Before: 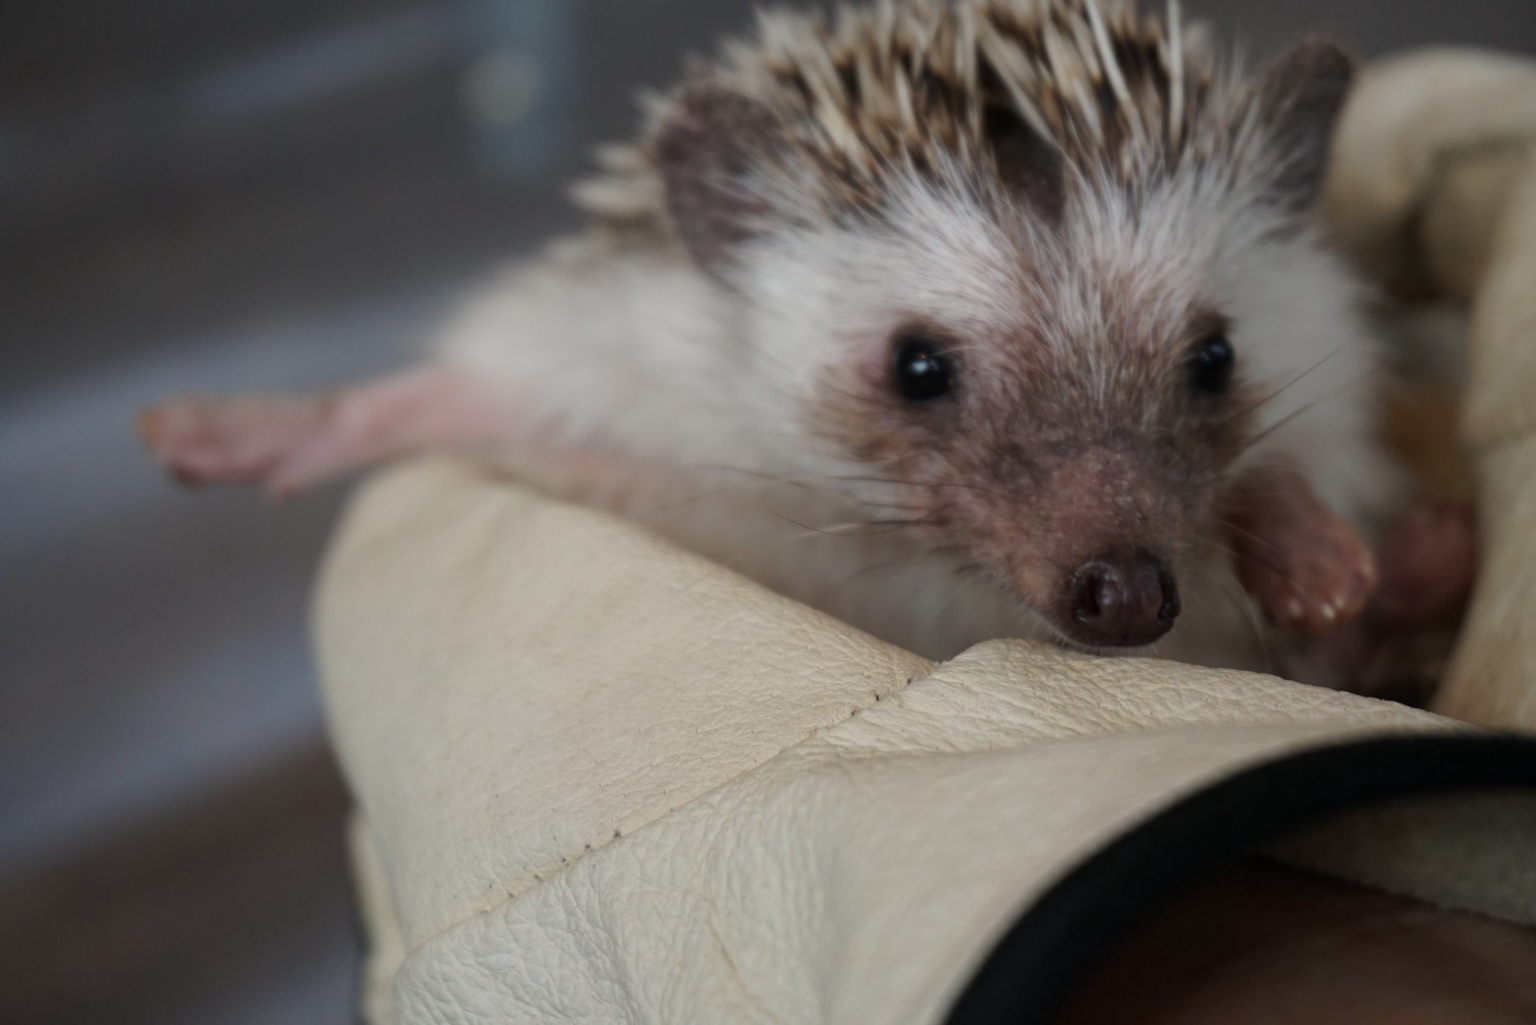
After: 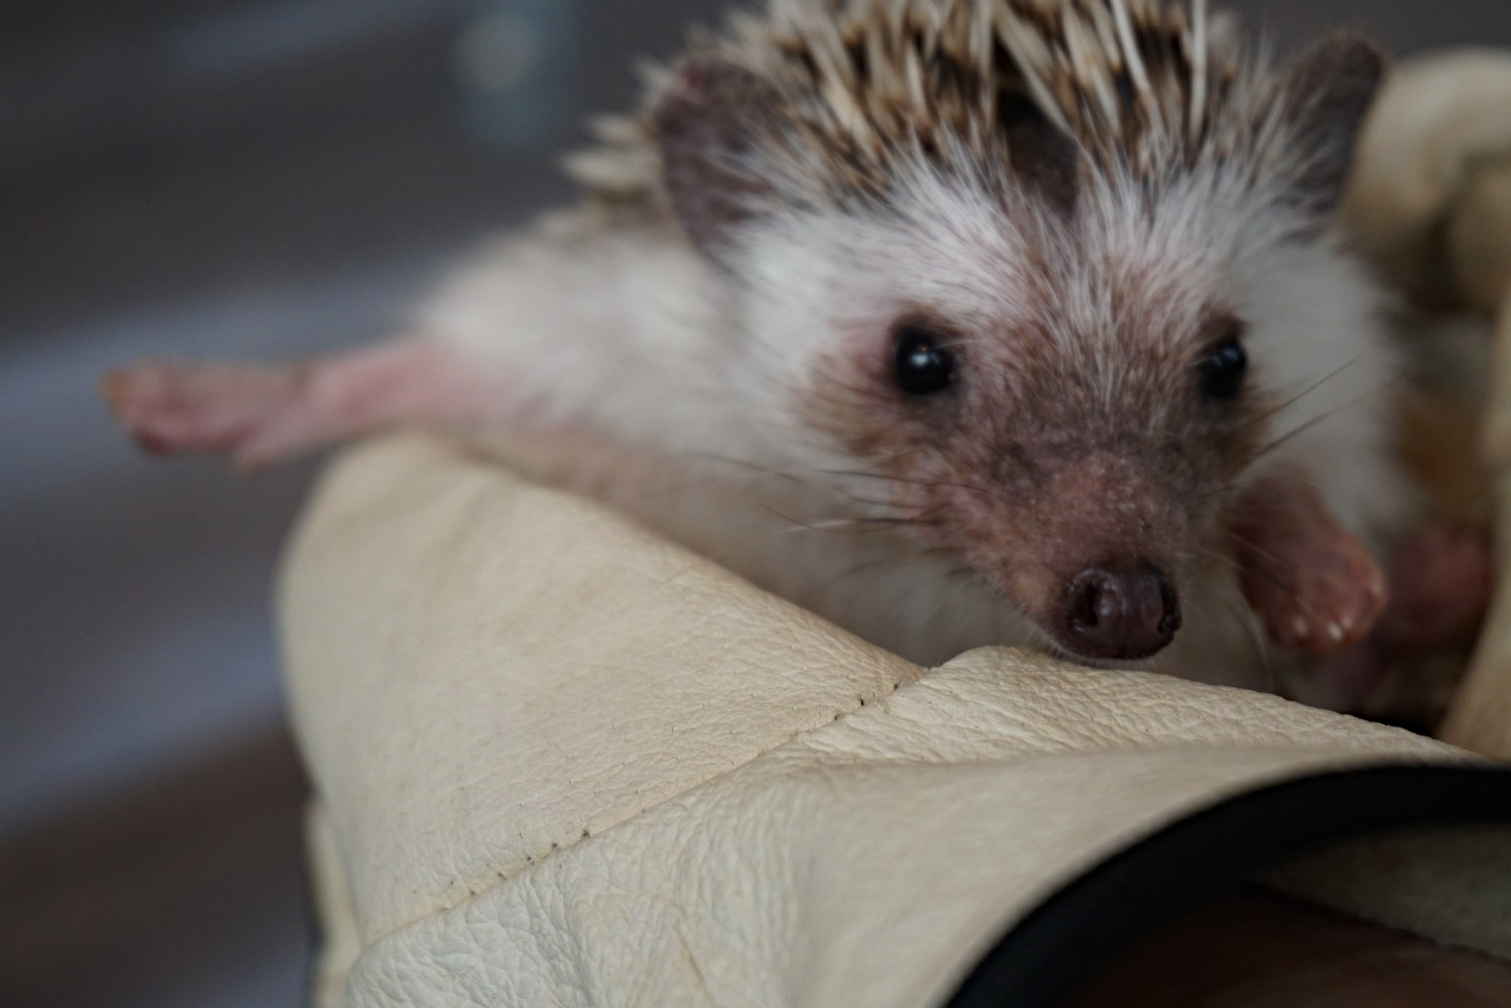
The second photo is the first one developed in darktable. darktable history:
crop and rotate: angle -2.27°
haze removal: compatibility mode true, adaptive false
